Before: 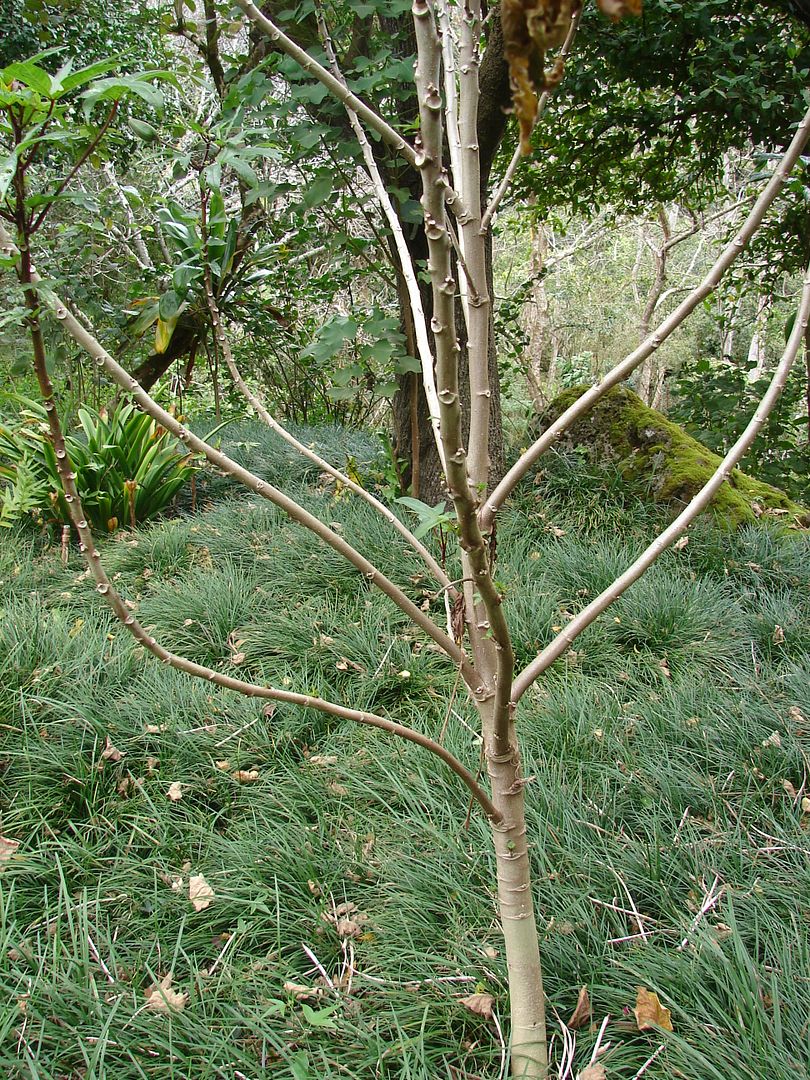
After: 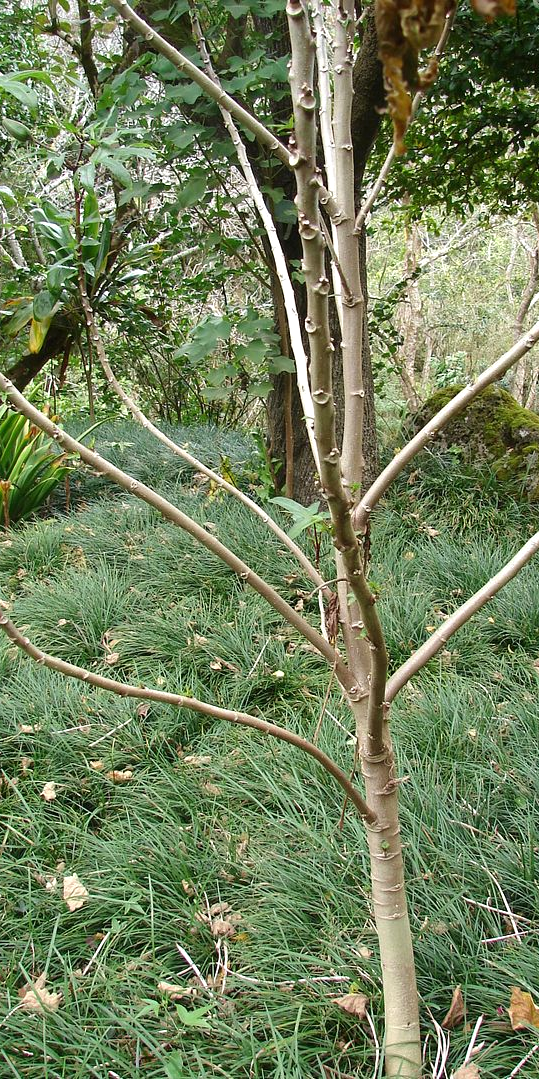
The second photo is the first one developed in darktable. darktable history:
exposure: exposure 0.191 EV, compensate highlight preservation false
crop and rotate: left 15.618%, right 17.746%
